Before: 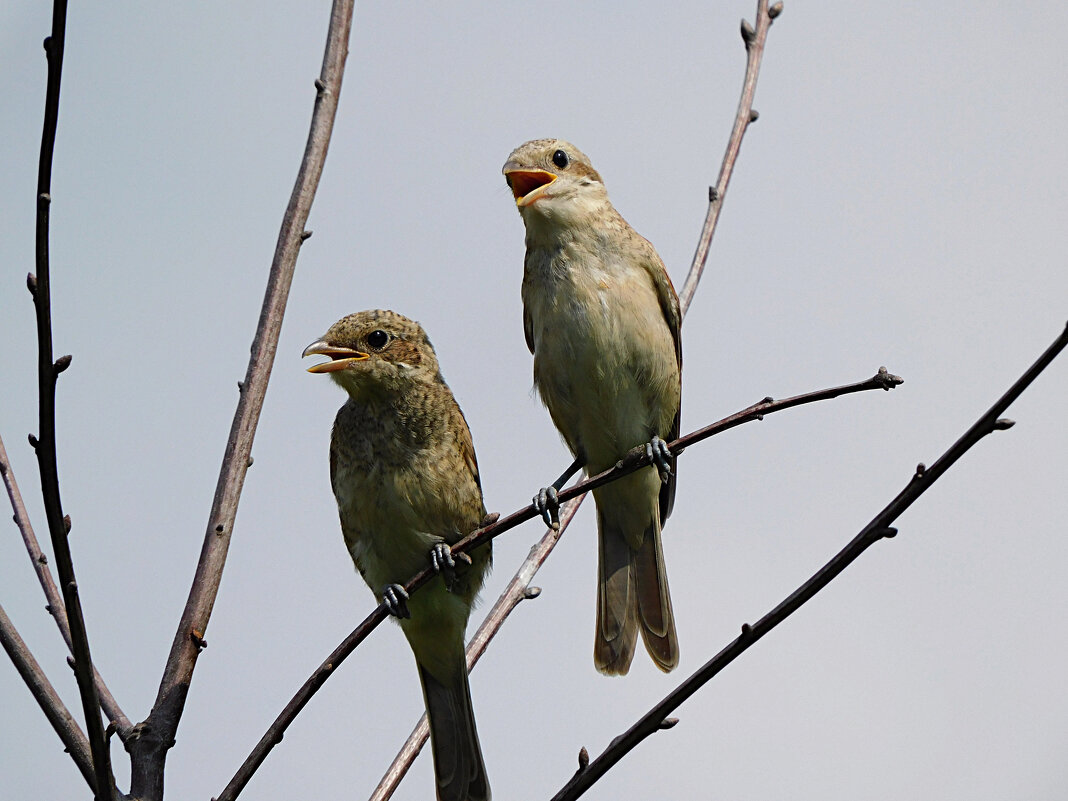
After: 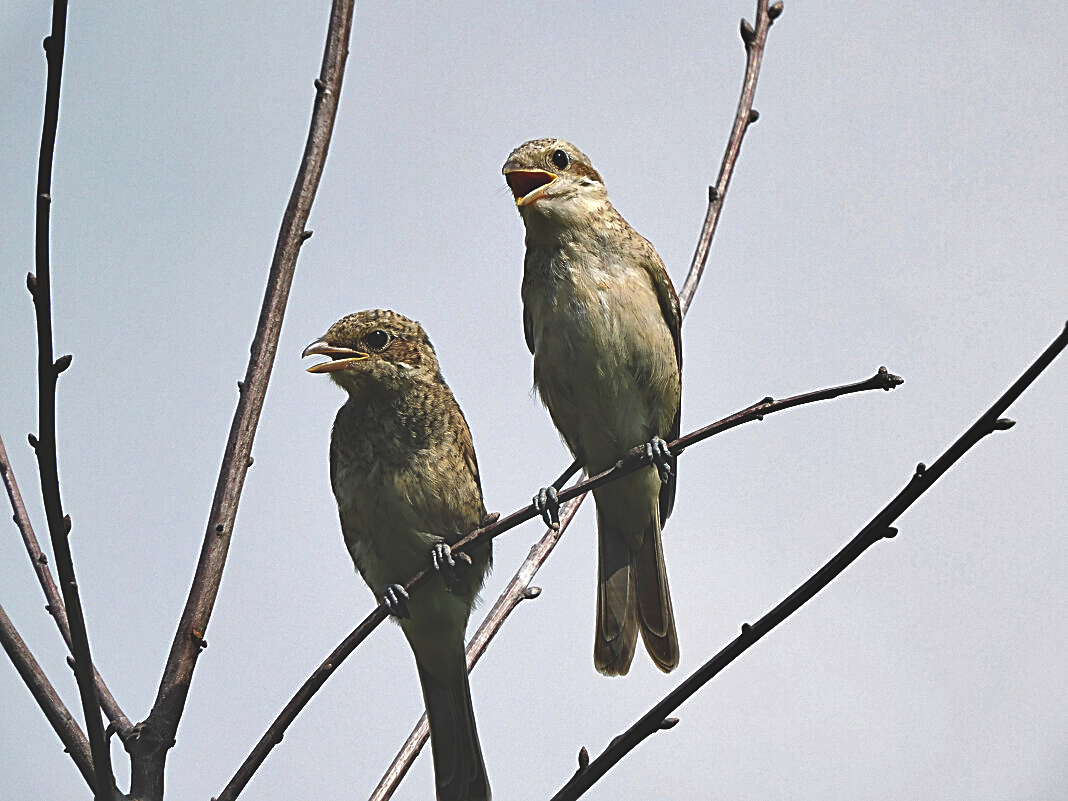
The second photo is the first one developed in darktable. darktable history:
shadows and highlights: soften with gaussian
local contrast: mode bilateral grid, contrast 21, coarseness 50, detail 132%, midtone range 0.2
levels: levels [0.062, 0.494, 0.925]
sharpen: on, module defaults
exposure: black level correction -0.04, exposure 0.064 EV, compensate highlight preservation false
